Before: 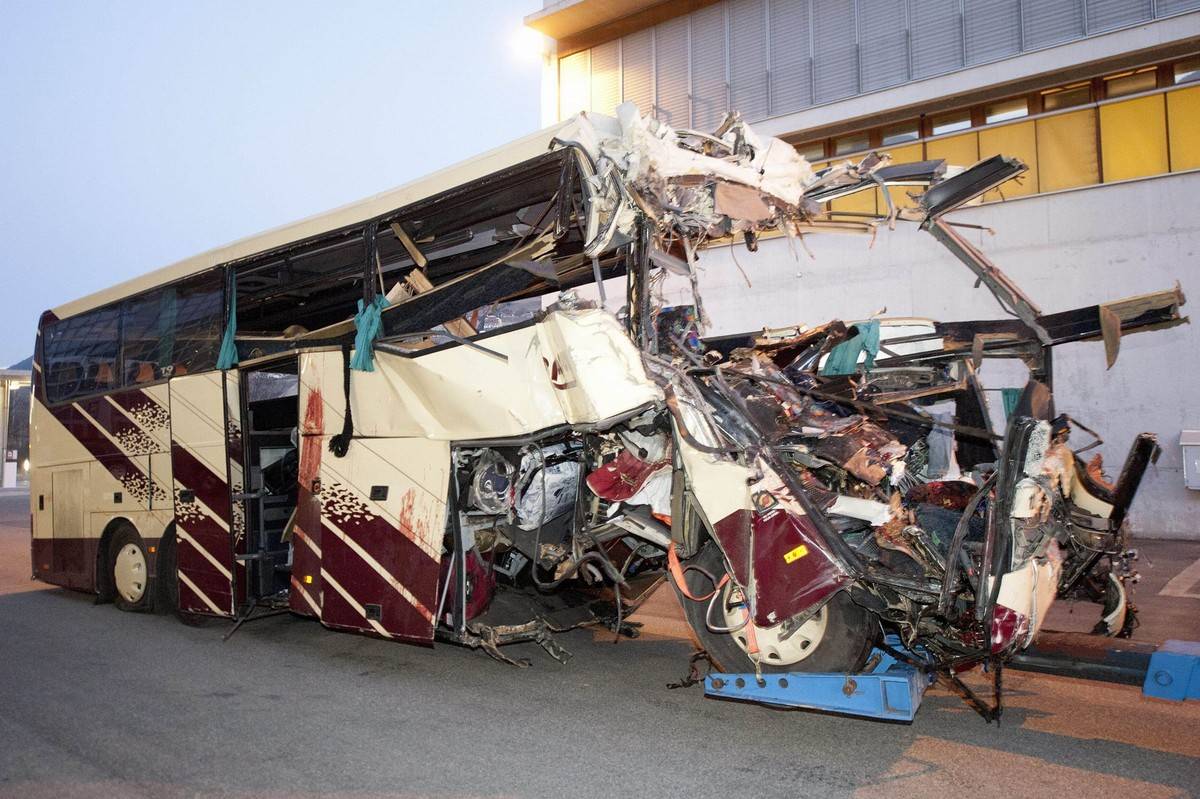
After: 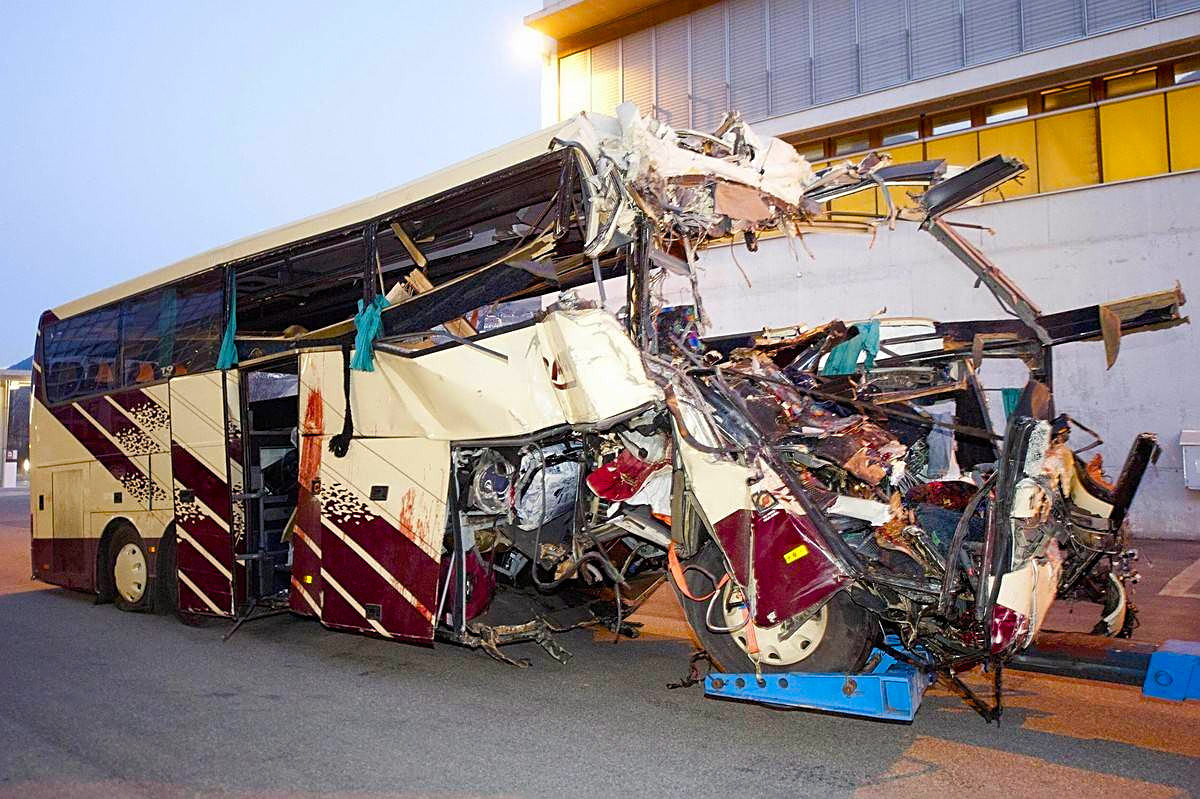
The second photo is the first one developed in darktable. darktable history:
sharpen: on, module defaults
color balance rgb: shadows lift › chroma 2.918%, shadows lift › hue 280.77°, linear chroma grading › shadows 9.746%, linear chroma grading › highlights 9.432%, linear chroma grading › global chroma 14.62%, linear chroma grading › mid-tones 14.956%, perceptual saturation grading › global saturation 20.792%, perceptual saturation grading › highlights -19.705%, perceptual saturation grading › shadows 29.502%
